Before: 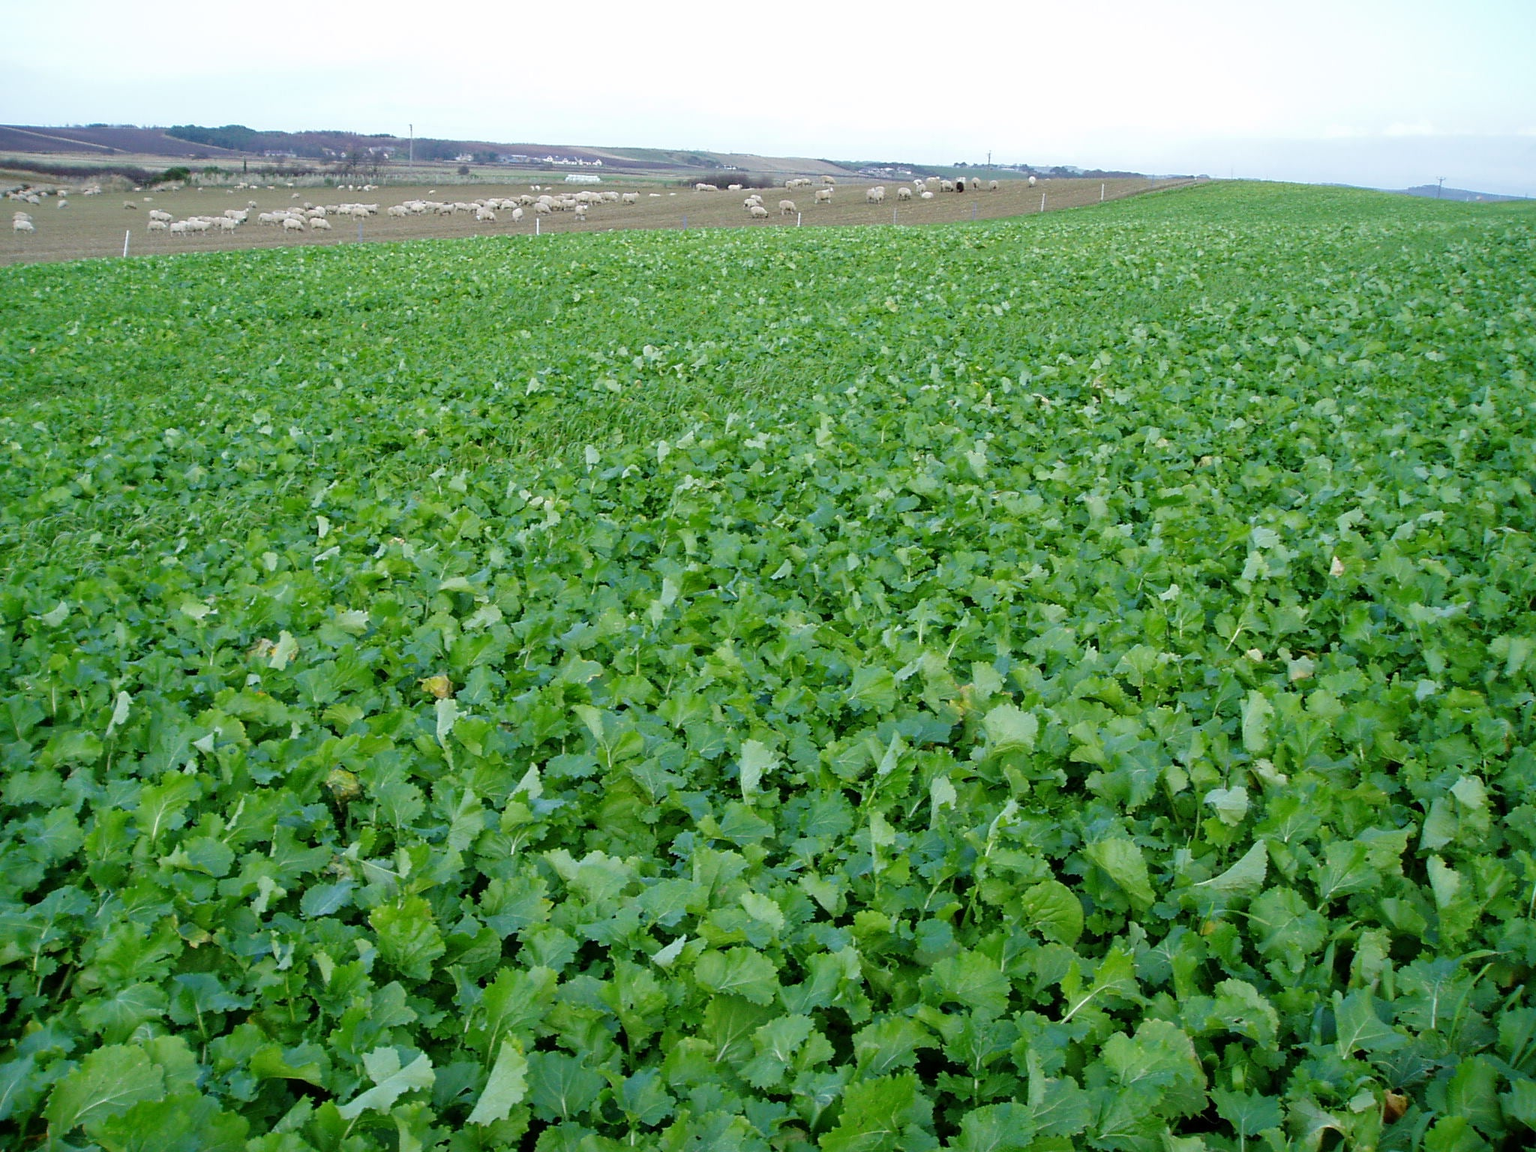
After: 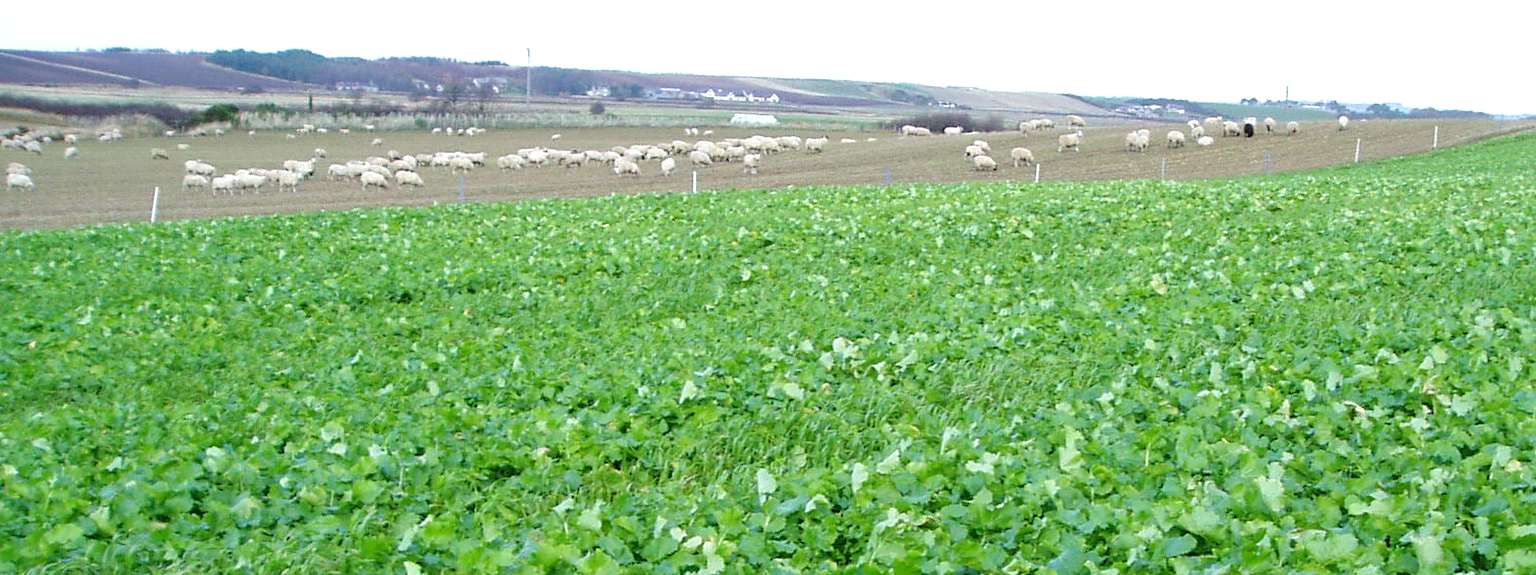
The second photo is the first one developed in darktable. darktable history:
crop: left 0.579%, top 7.627%, right 23.167%, bottom 54.275%
exposure: exposure 0.496 EV, compensate highlight preservation false
